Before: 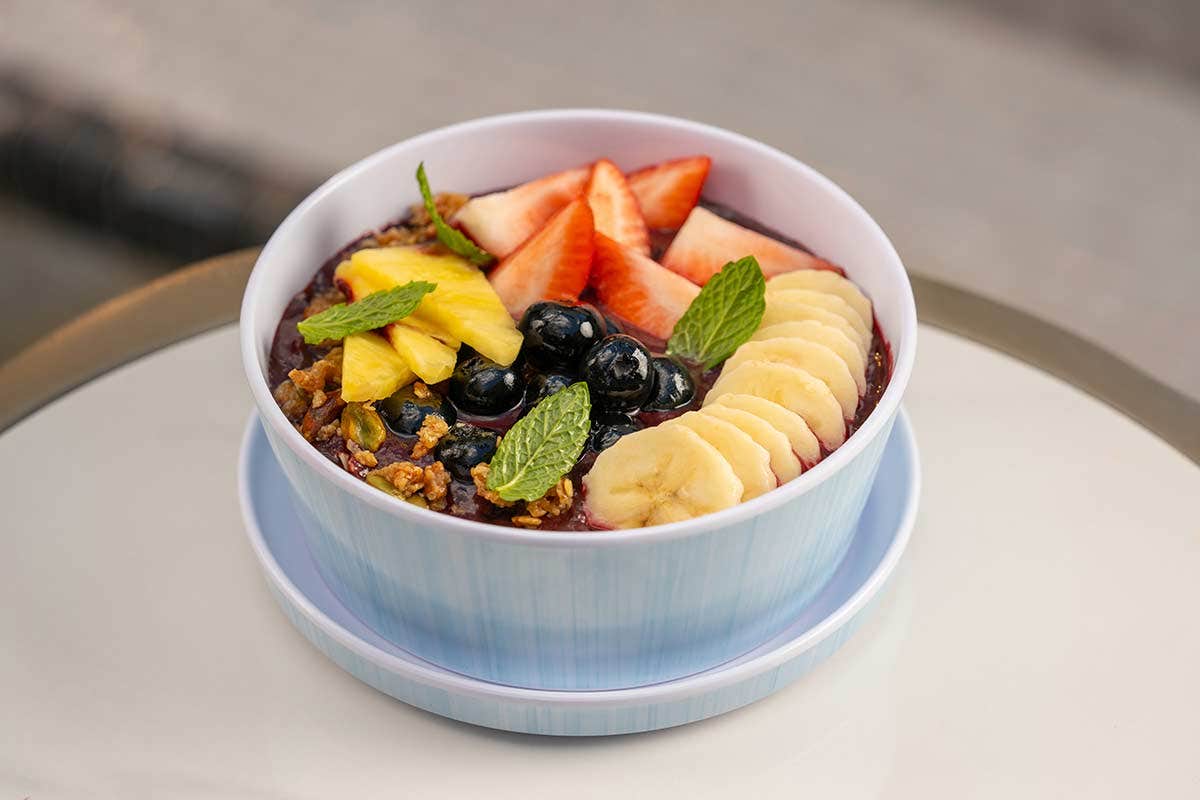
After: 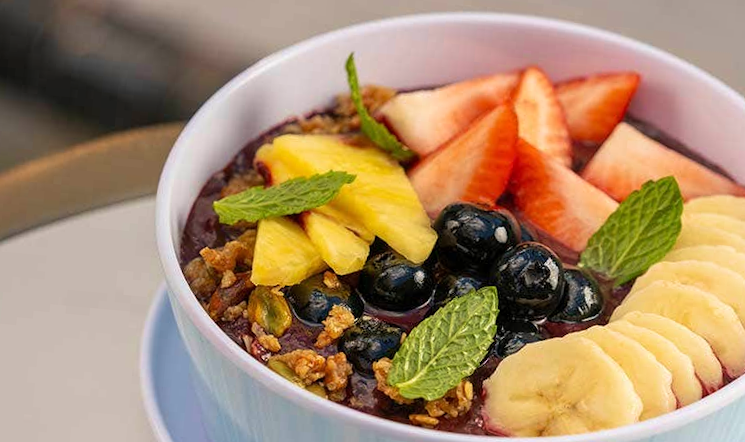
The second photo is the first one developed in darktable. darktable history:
velvia: on, module defaults
crop and rotate: angle -5.24°, left 2.124%, top 6.76%, right 27.483%, bottom 30.644%
